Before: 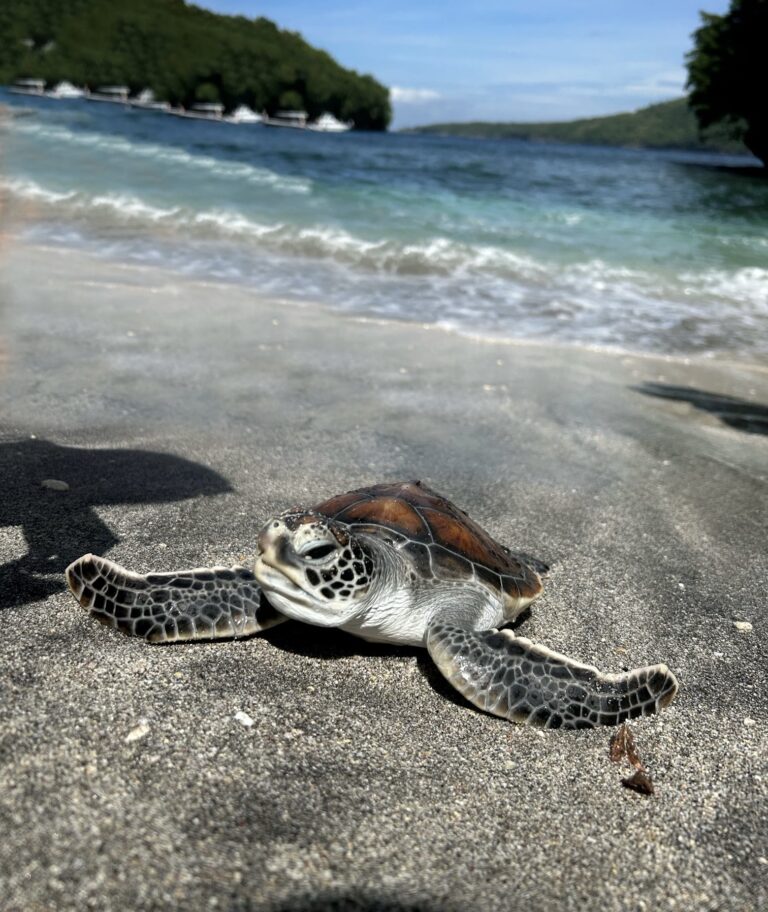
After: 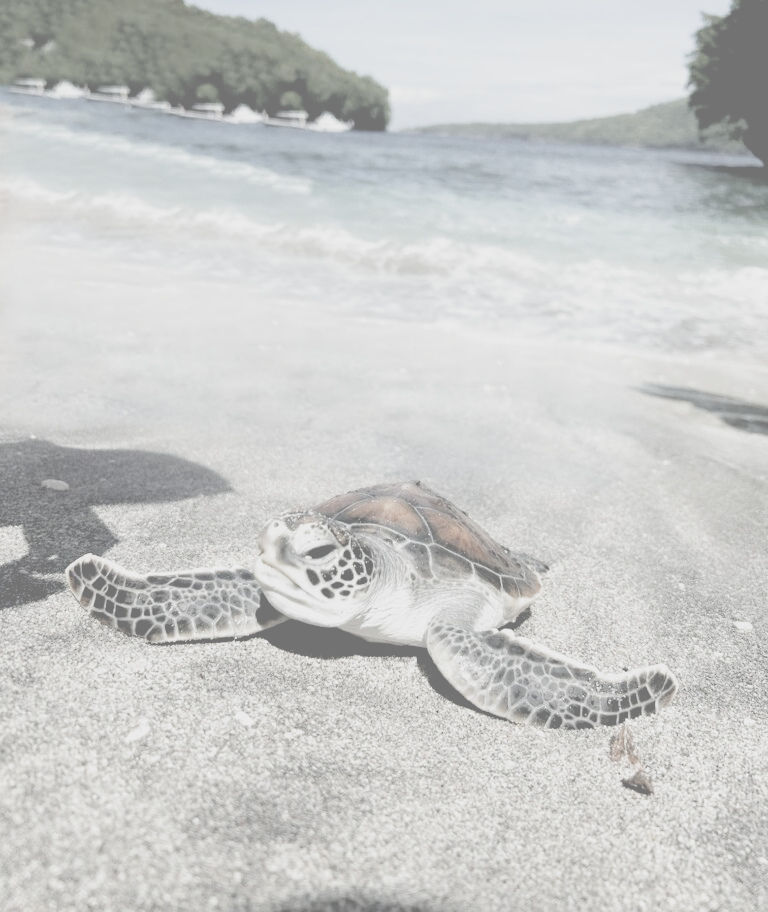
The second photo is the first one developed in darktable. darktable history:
filmic rgb: middle gray luminance 9.23%, black relative exposure -10.55 EV, white relative exposure 3.45 EV, threshold 6 EV, target black luminance 0%, hardness 5.98, latitude 59.69%, contrast 1.087, highlights saturation mix 5%, shadows ↔ highlights balance 29.23%, add noise in highlights 0, preserve chrominance no, color science v3 (2019), use custom middle-gray values true, iterations of high-quality reconstruction 0, contrast in highlights soft, enable highlight reconstruction true
contrast brightness saturation: contrast -0.32, brightness 0.75, saturation -0.78
